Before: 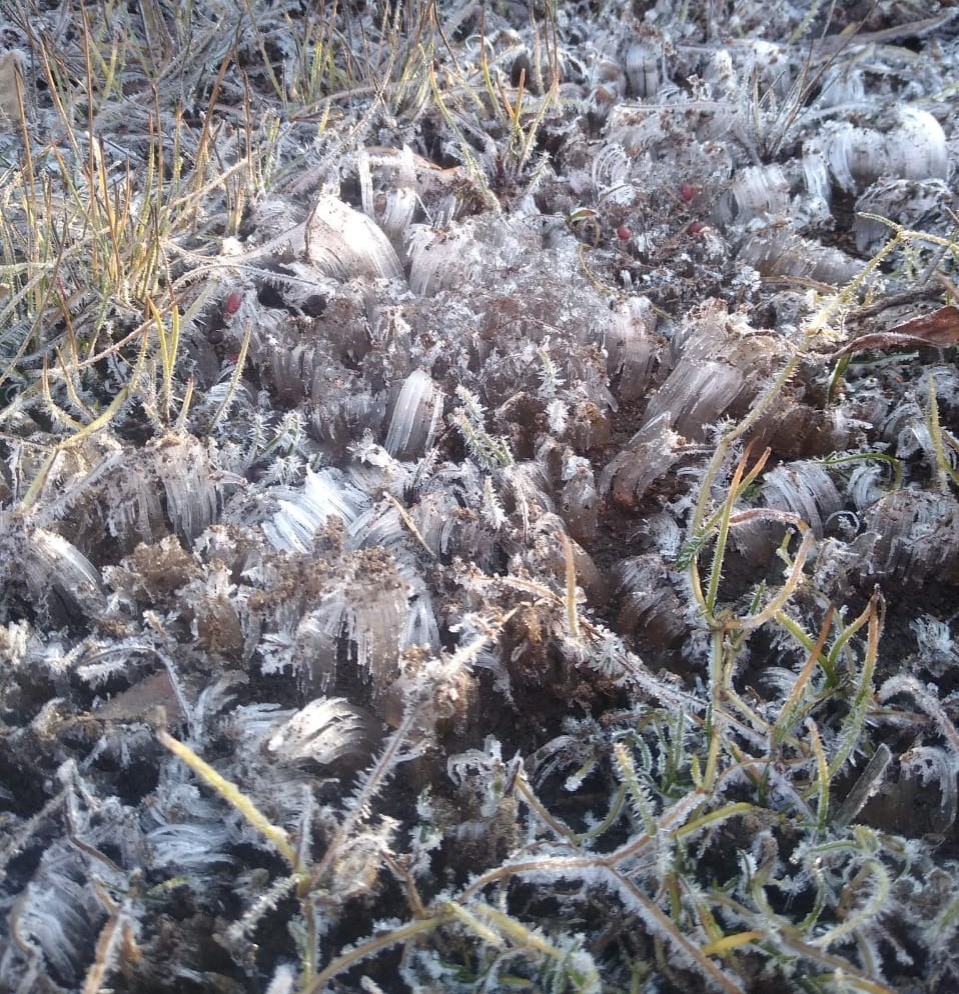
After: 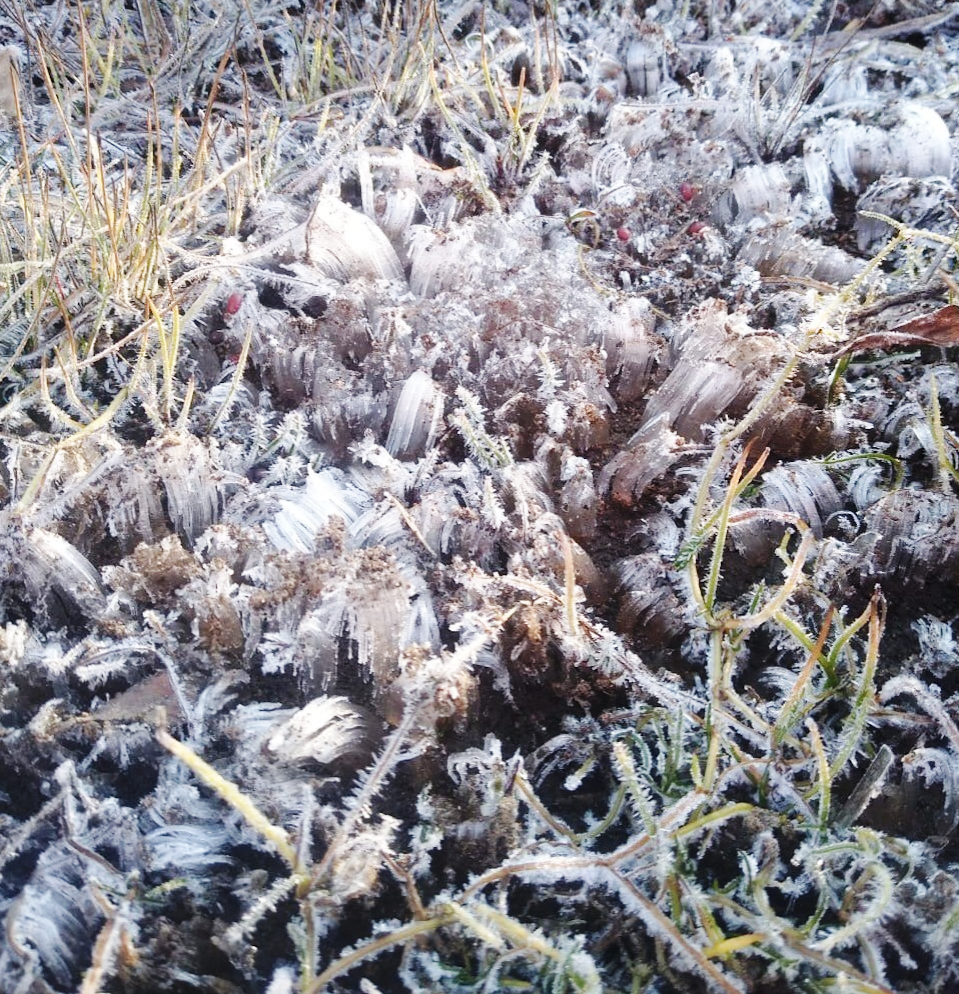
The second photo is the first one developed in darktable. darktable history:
base curve: curves: ch0 [(0, 0) (0.032, 0.025) (0.121, 0.166) (0.206, 0.329) (0.605, 0.79) (1, 1)], preserve colors none
lens correction: scale 1, crop 4.8, focal 18.3, aperture 5.6, distance 1000, camera "GR Digital", lens "GR Digital & compatibles (Standard)"
